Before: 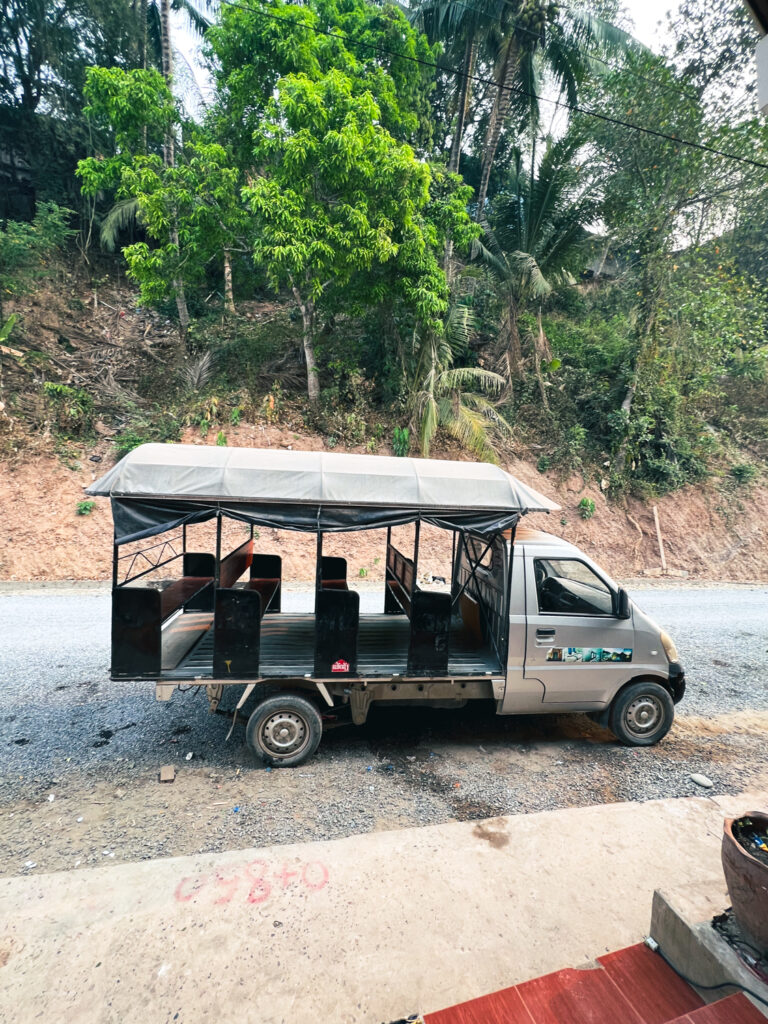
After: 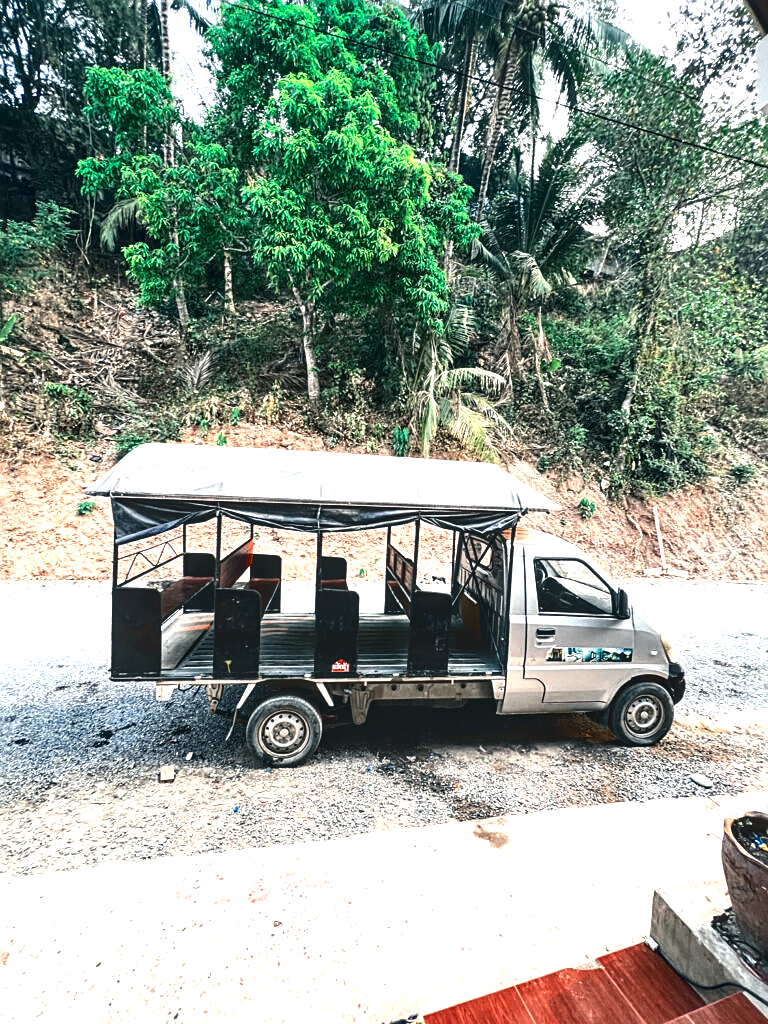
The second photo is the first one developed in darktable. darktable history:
sharpen: on, module defaults
tone equalizer: edges refinement/feathering 500, mask exposure compensation -1.57 EV, preserve details no
exposure: black level correction 0, exposure 1.095 EV, compensate highlight preservation false
color zones: curves: ch0 [(0, 0.5) (0.125, 0.4) (0.25, 0.5) (0.375, 0.4) (0.5, 0.4) (0.625, 0.35) (0.75, 0.35) (0.875, 0.5)]; ch1 [(0, 0.35) (0.125, 0.45) (0.25, 0.35) (0.375, 0.35) (0.5, 0.35) (0.625, 0.35) (0.75, 0.45) (0.875, 0.35)]; ch2 [(0, 0.6) (0.125, 0.5) (0.25, 0.5) (0.375, 0.6) (0.5, 0.6) (0.625, 0.5) (0.75, 0.5) (0.875, 0.5)]
local contrast: on, module defaults
contrast brightness saturation: contrast 0.19, brightness -0.221, saturation 0.113
